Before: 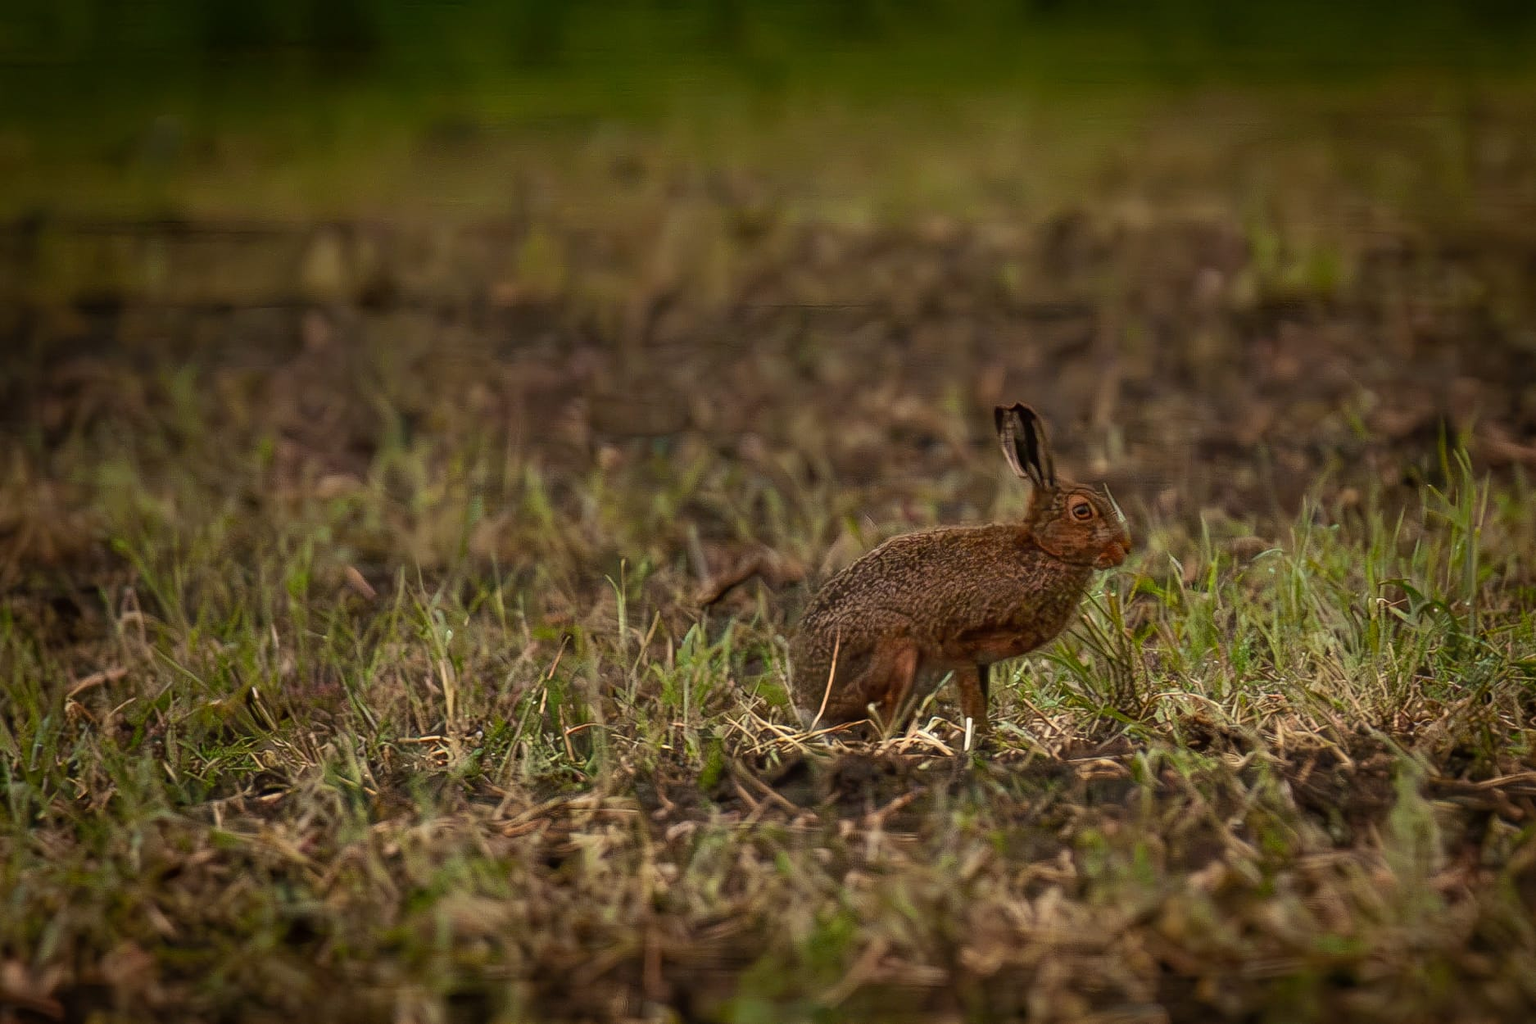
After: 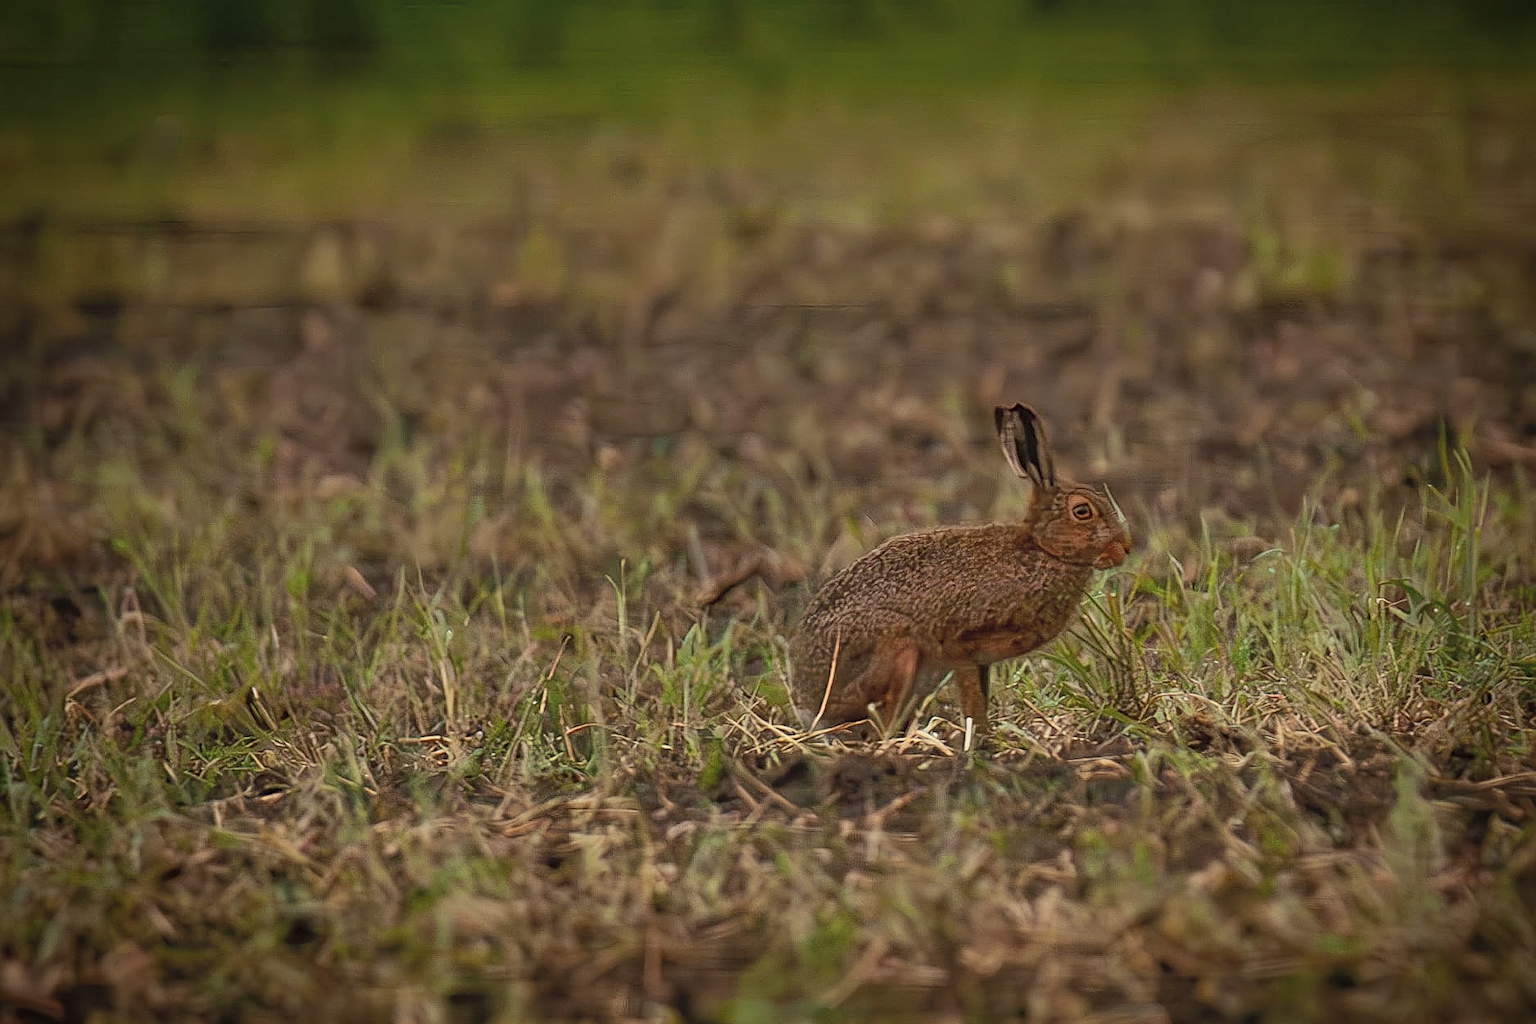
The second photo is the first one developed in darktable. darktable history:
vignetting: brightness -0.646, saturation -0.015
sharpen: on, module defaults
tone equalizer: -8 EV 0.23 EV, -7 EV 0.441 EV, -6 EV 0.415 EV, -5 EV 0.25 EV, -3 EV -0.269 EV, -2 EV -0.417 EV, -1 EV -0.441 EV, +0 EV -0.233 EV
contrast brightness saturation: brightness 0.145
